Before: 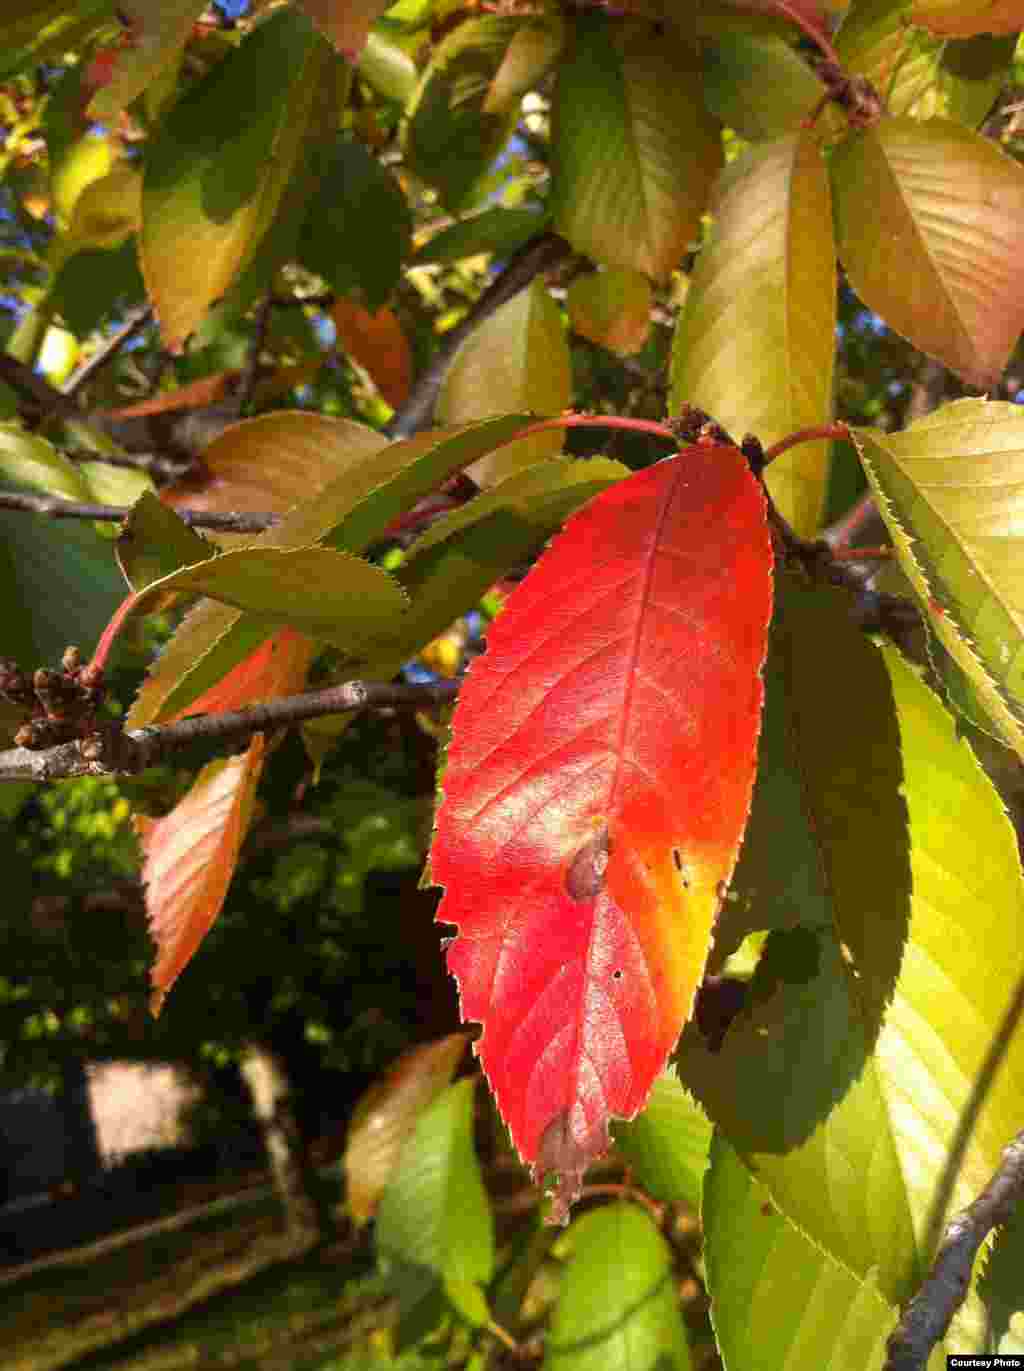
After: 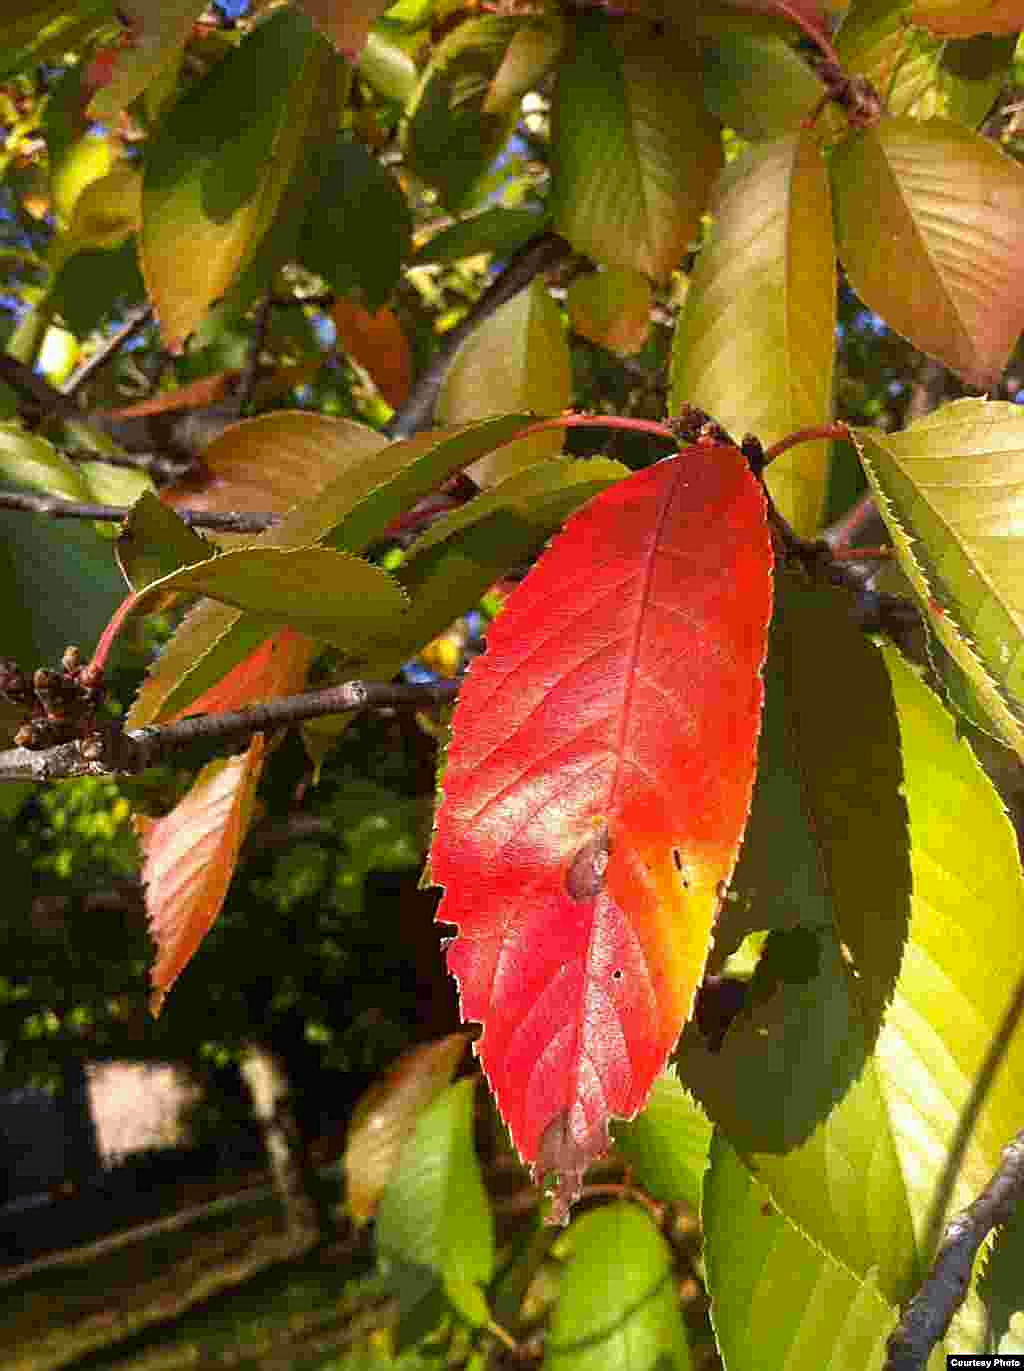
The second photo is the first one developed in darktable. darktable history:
color correction: highlights b* 3
sharpen: on, module defaults
white balance: red 0.984, blue 1.059
